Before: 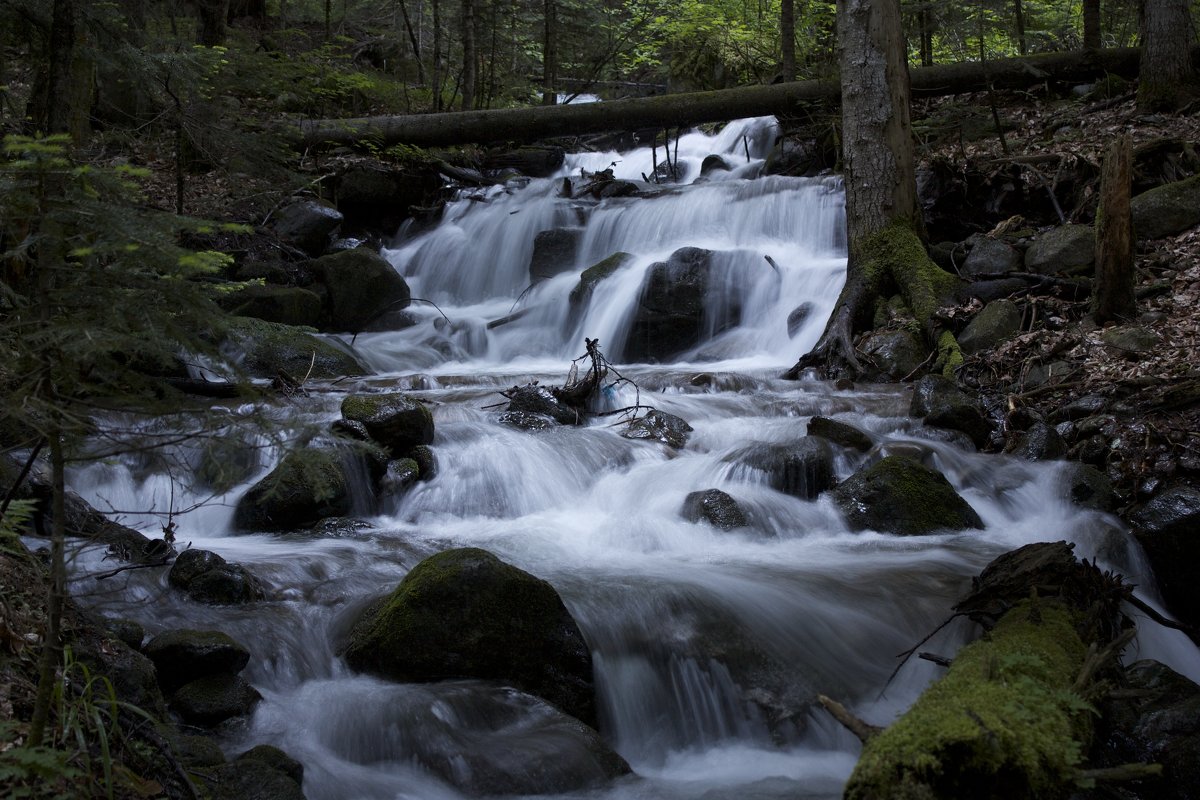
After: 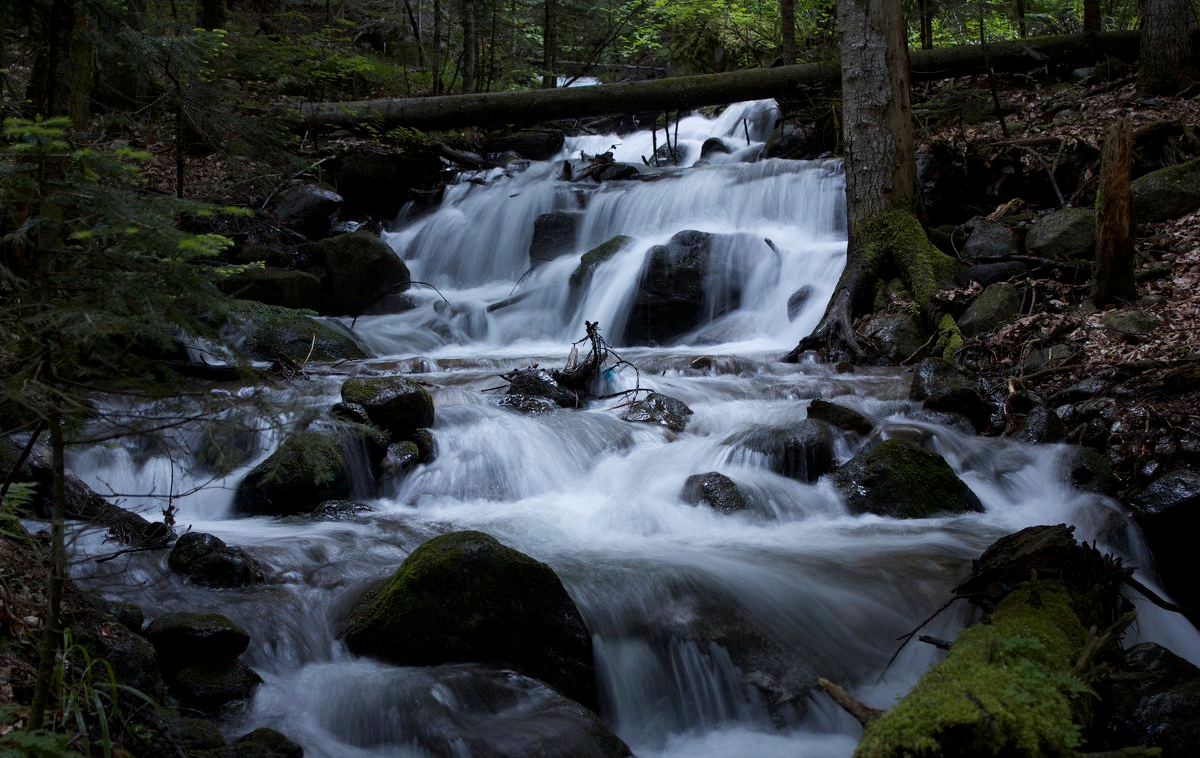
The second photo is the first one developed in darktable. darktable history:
crop and rotate: top 2.151%, bottom 3.089%
